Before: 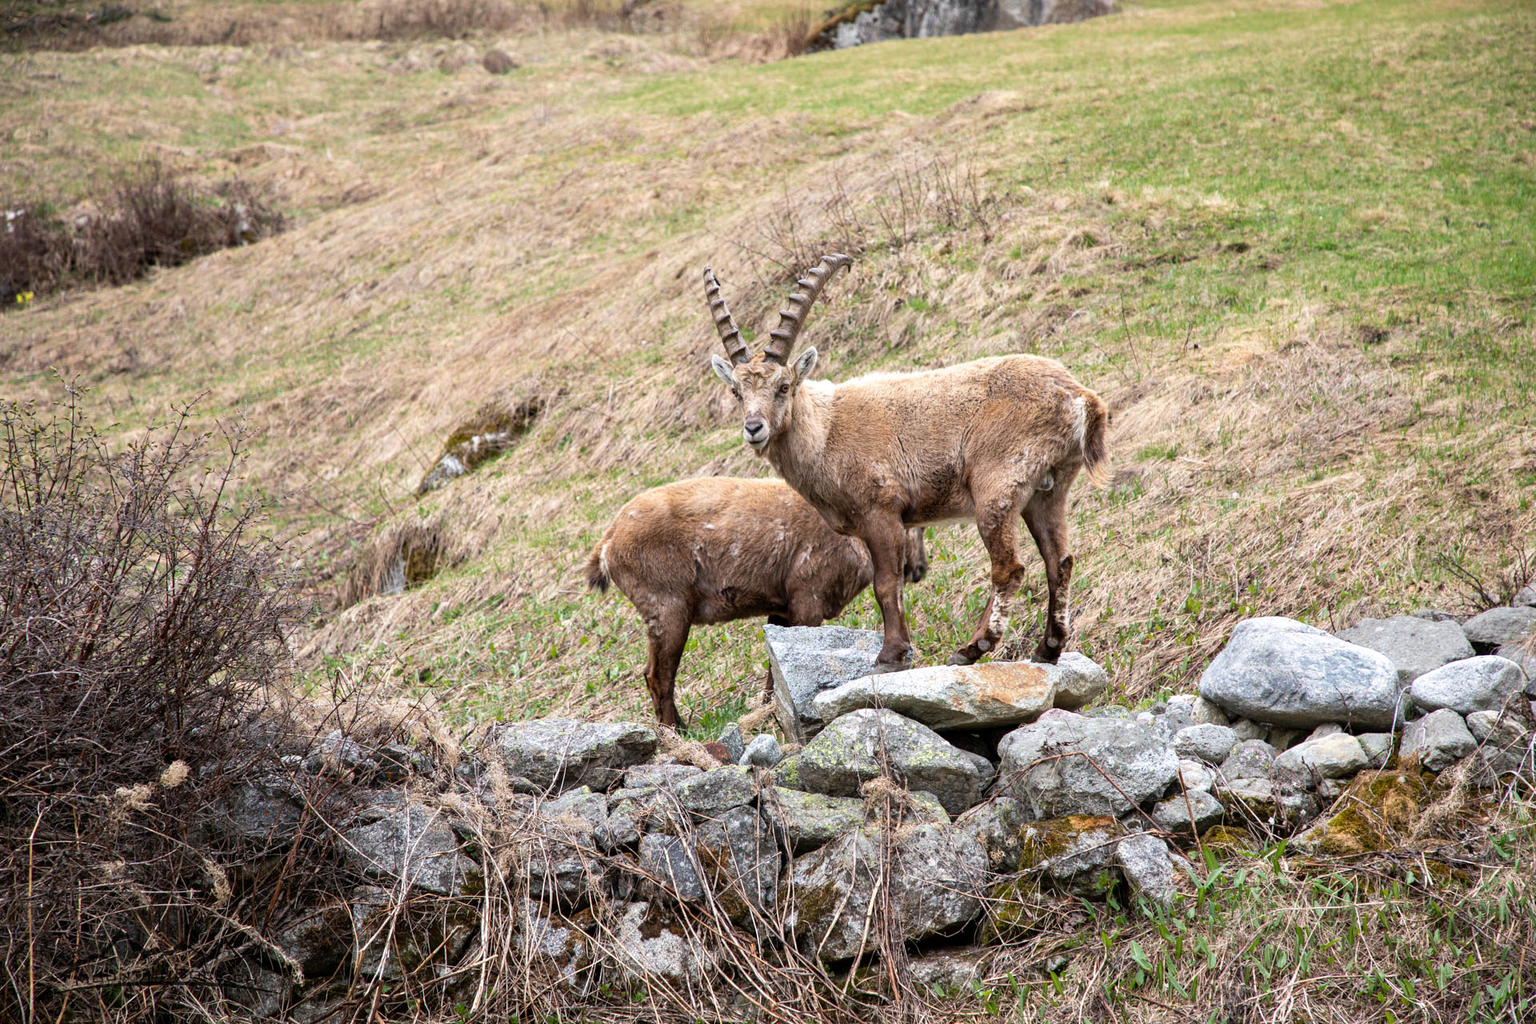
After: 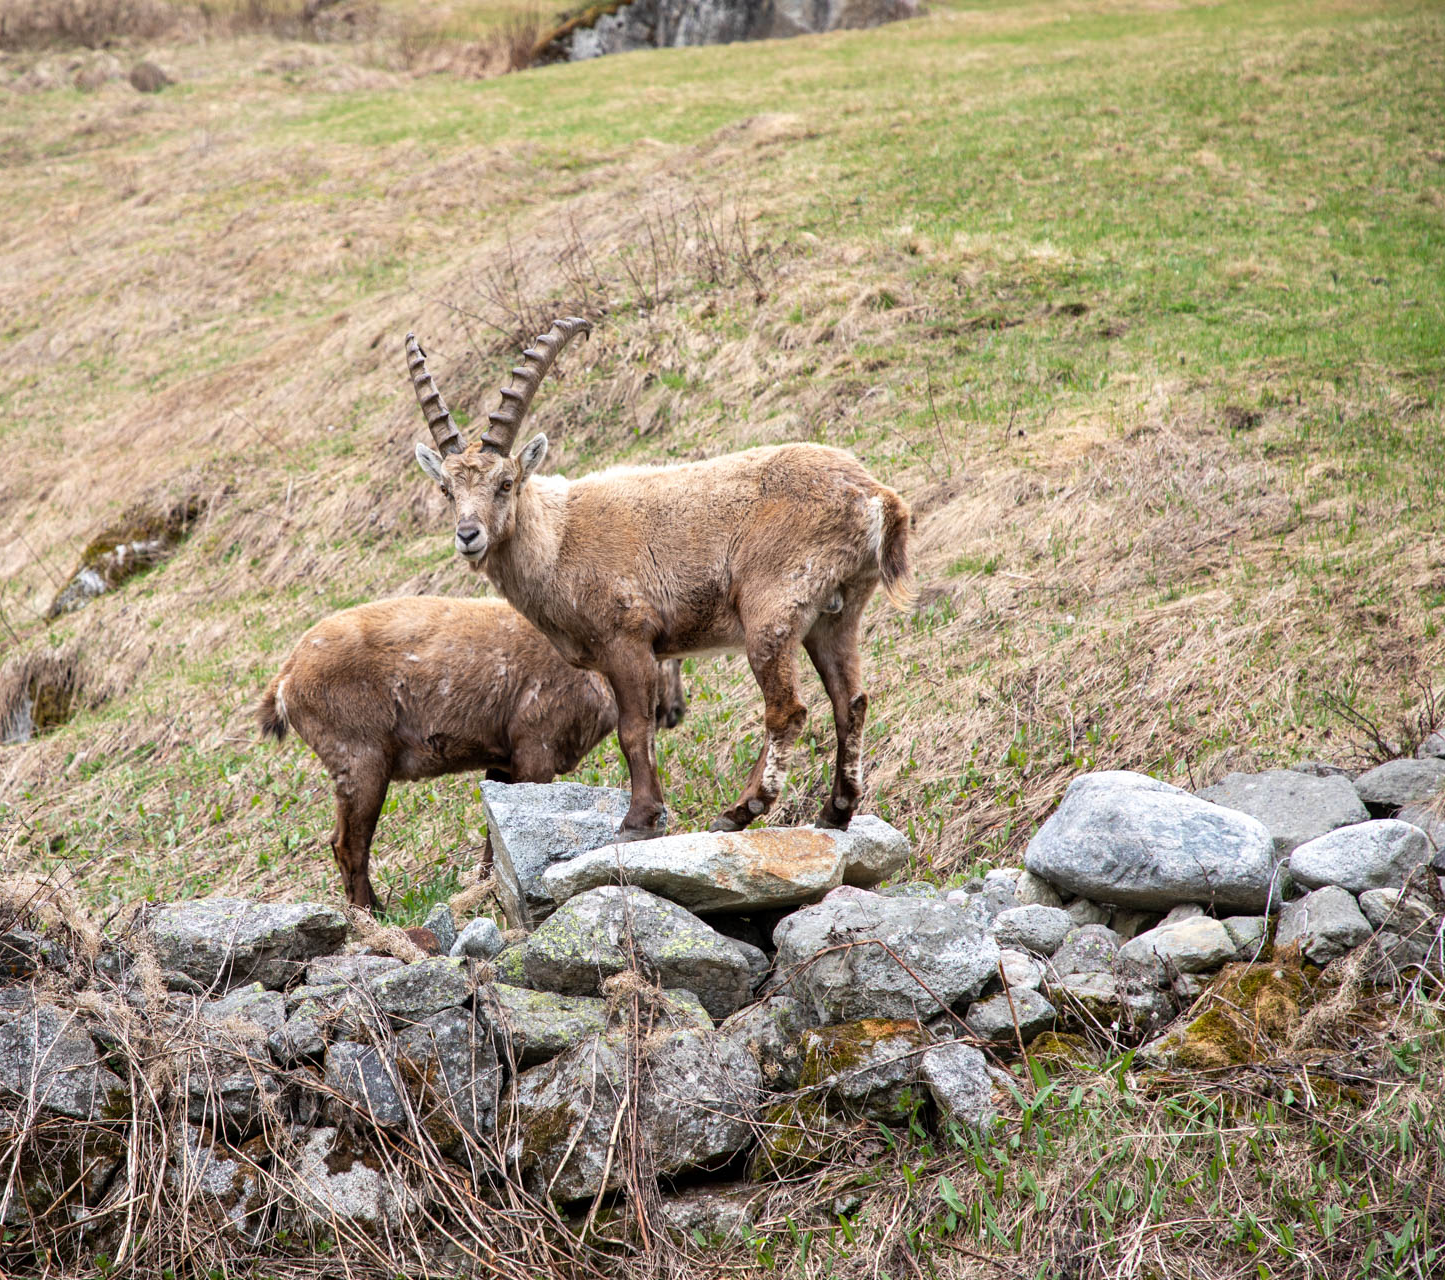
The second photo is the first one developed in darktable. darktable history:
crop and rotate: left 24.714%
